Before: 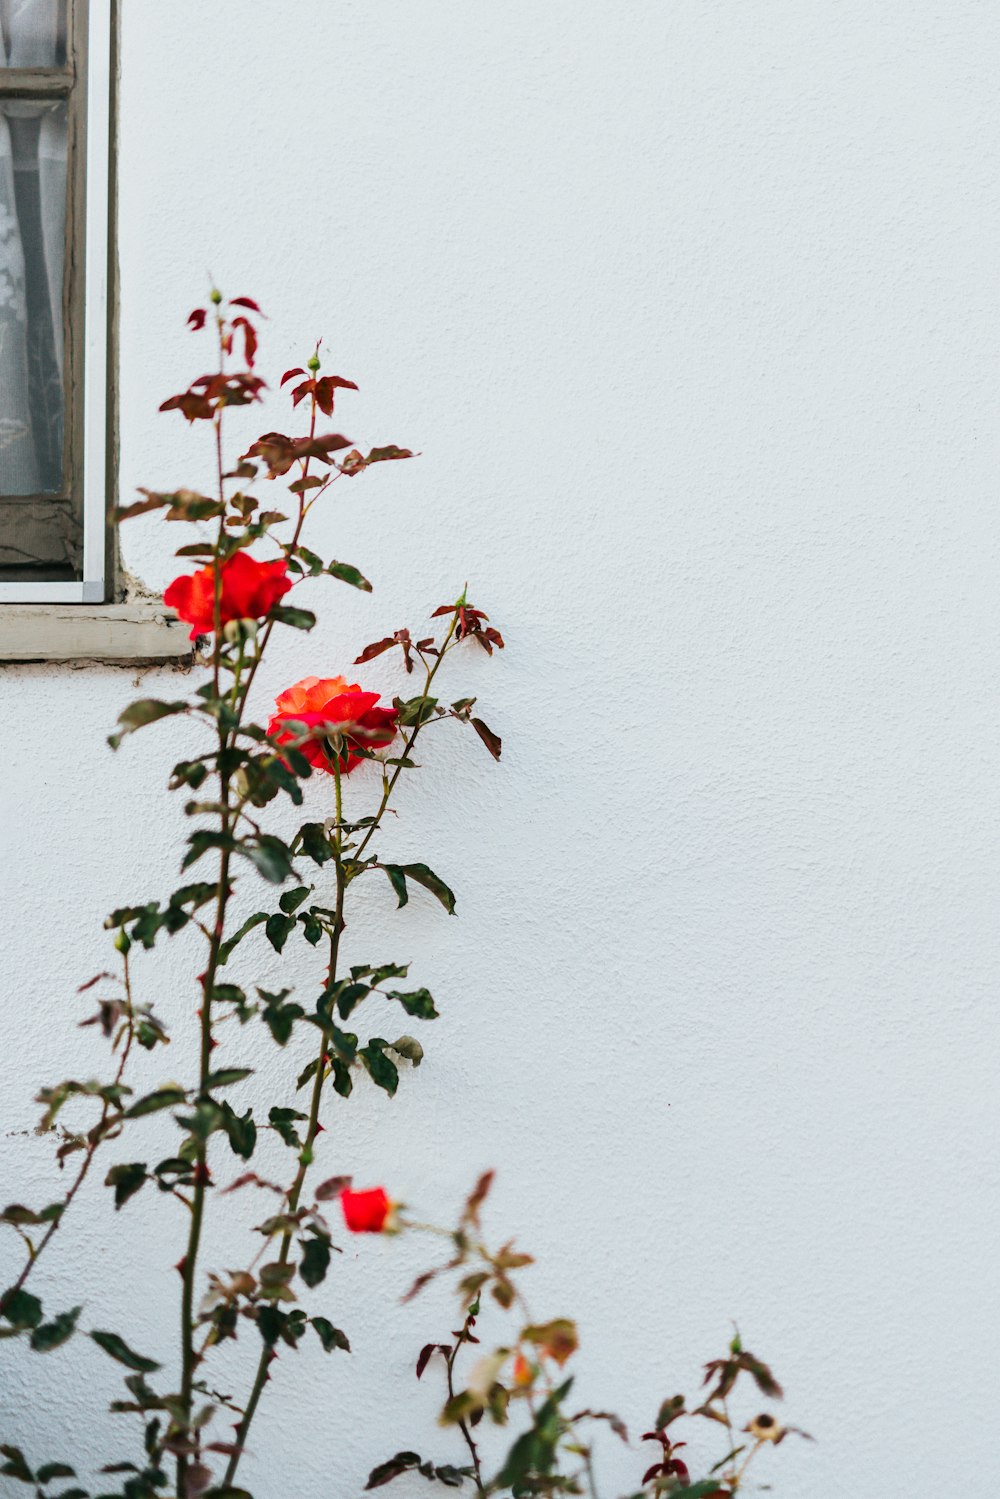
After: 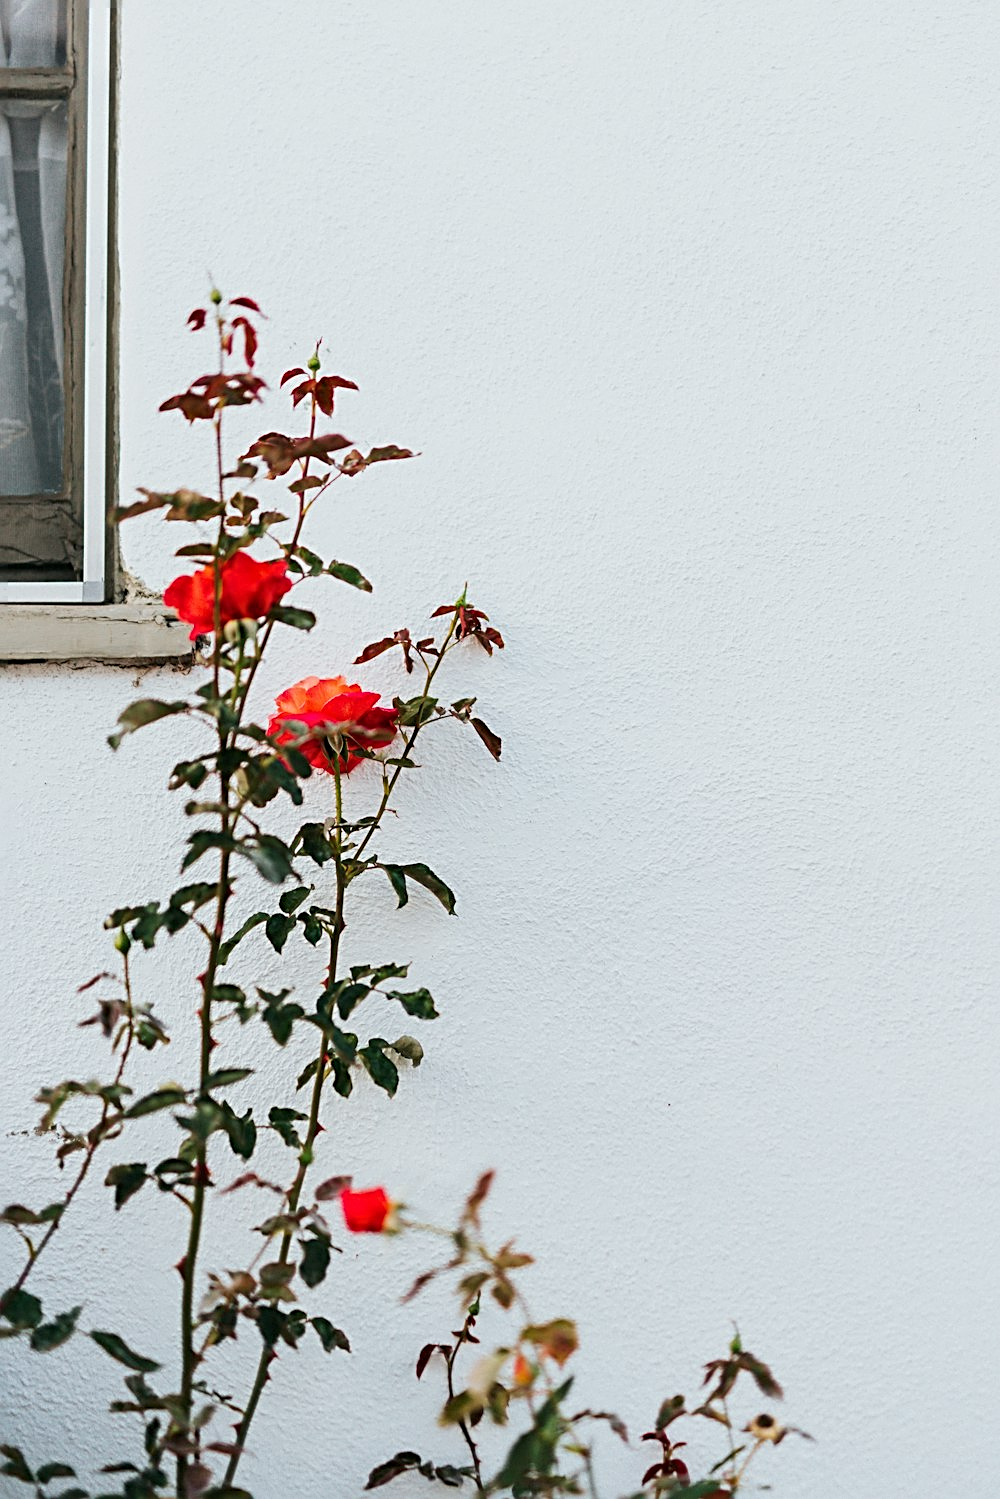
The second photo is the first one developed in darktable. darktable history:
sharpen: radius 3.077
